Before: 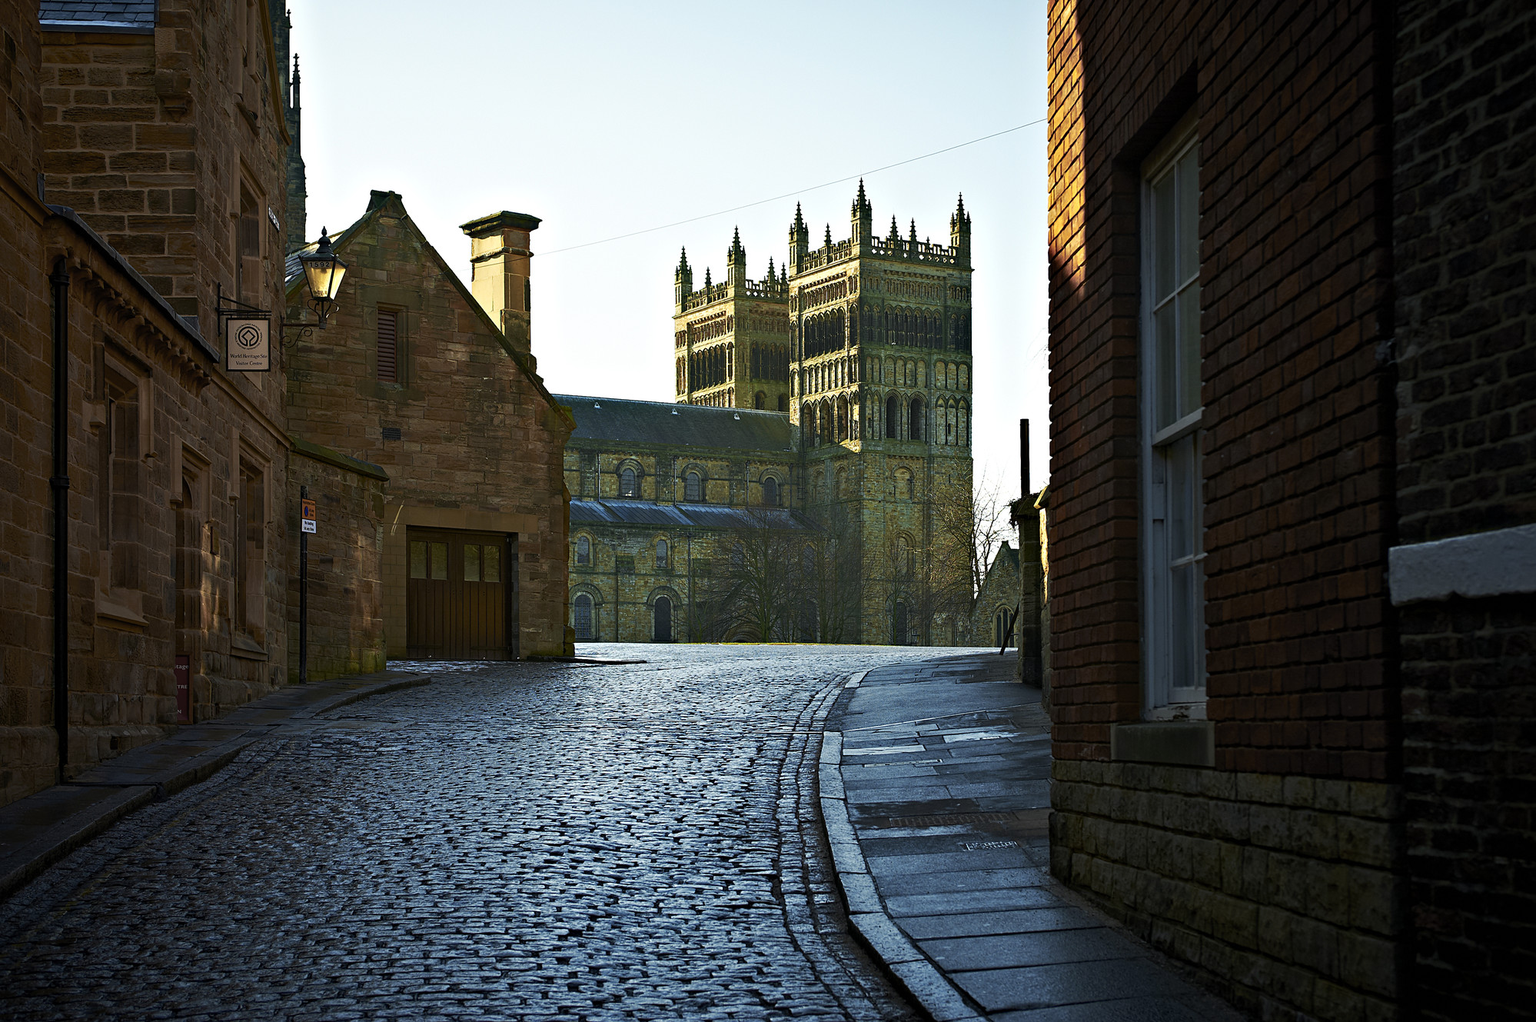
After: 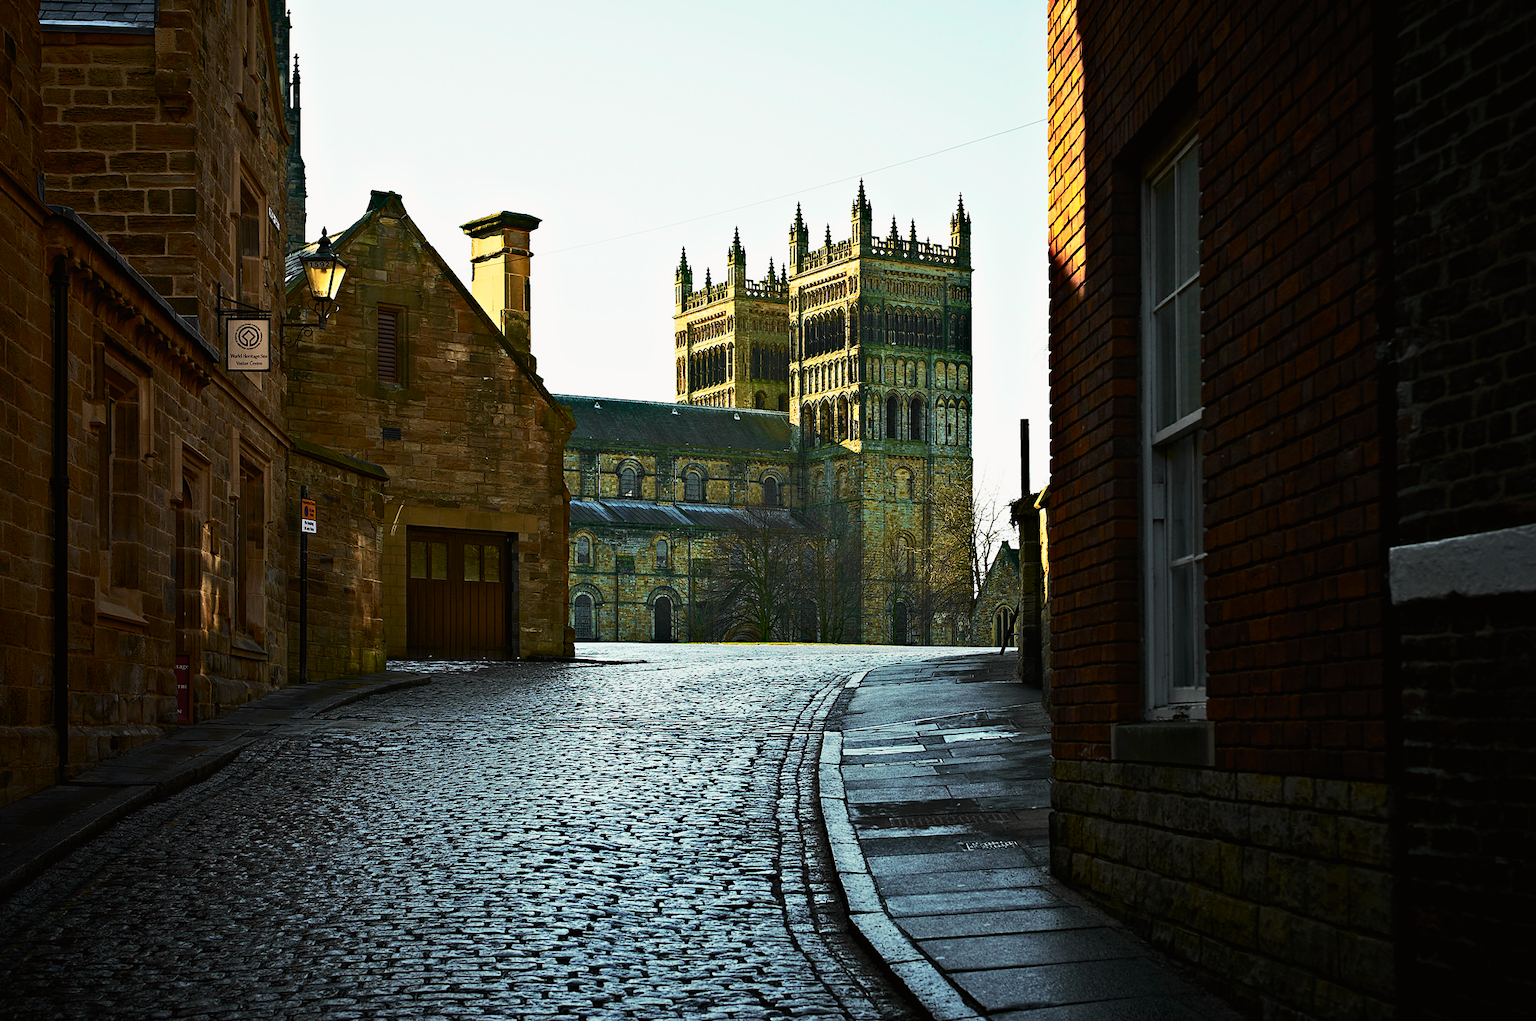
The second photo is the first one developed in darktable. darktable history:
tone curve: curves: ch0 [(0, 0.008) (0.107, 0.083) (0.283, 0.287) (0.429, 0.51) (0.607, 0.739) (0.789, 0.893) (0.998, 0.978)]; ch1 [(0, 0) (0.323, 0.339) (0.438, 0.427) (0.478, 0.484) (0.502, 0.502) (0.527, 0.525) (0.571, 0.579) (0.608, 0.629) (0.669, 0.704) (0.859, 0.899) (1, 1)]; ch2 [(0, 0) (0.33, 0.347) (0.421, 0.456) (0.473, 0.498) (0.502, 0.504) (0.522, 0.524) (0.549, 0.567) (0.593, 0.626) (0.676, 0.724) (1, 1)], color space Lab, independent channels, preserve colors none
